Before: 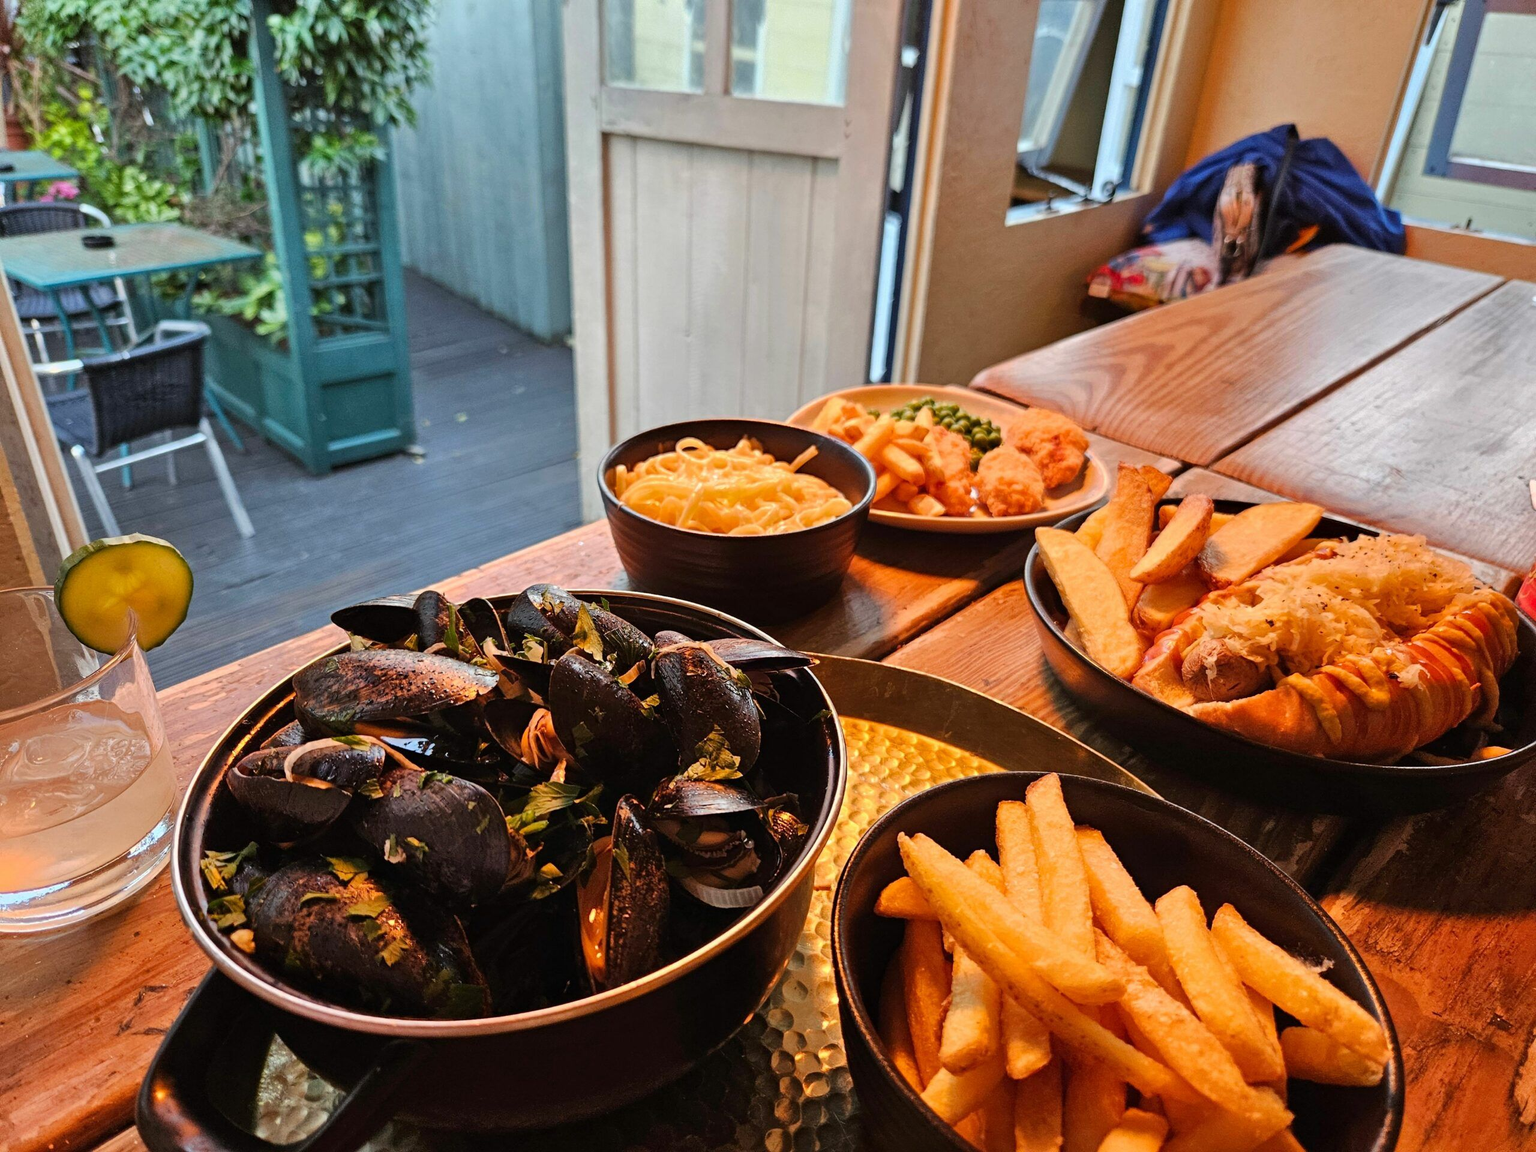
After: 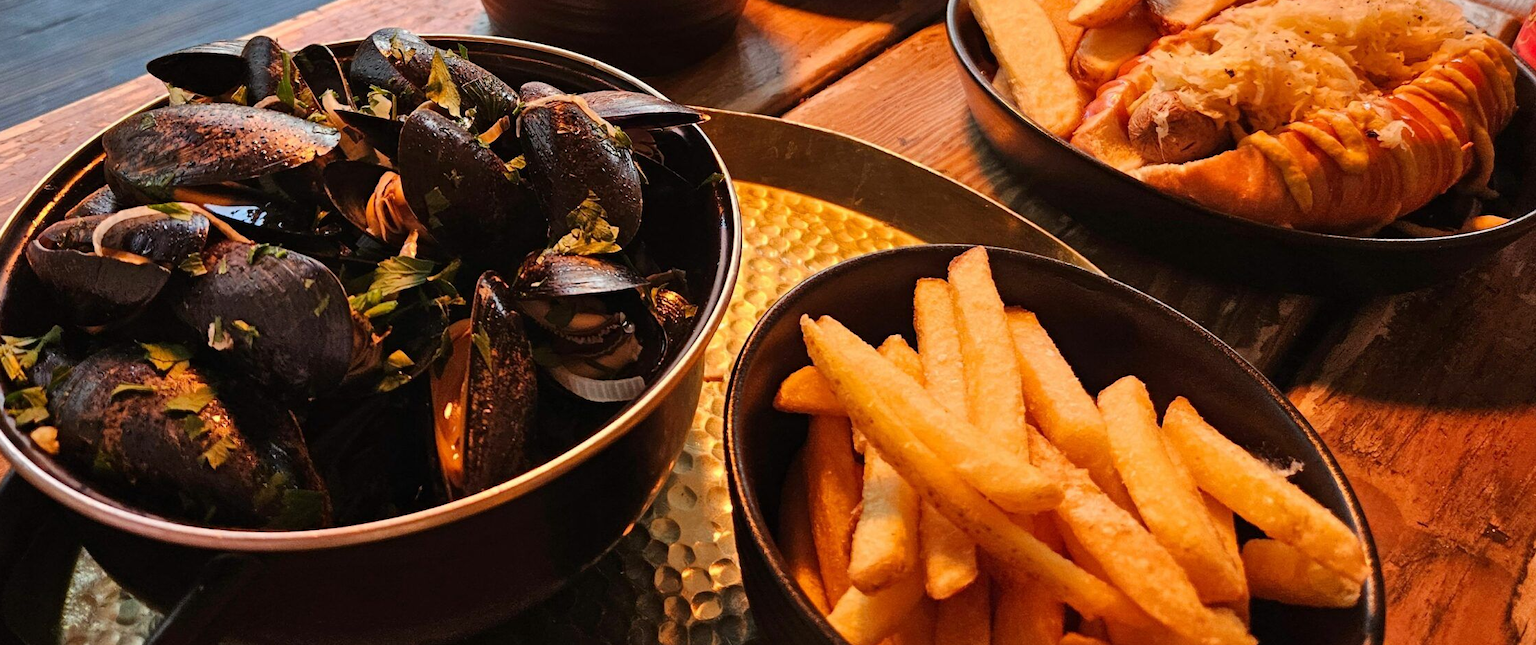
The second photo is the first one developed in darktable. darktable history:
crop and rotate: left 13.302%, top 48.624%, bottom 2.799%
